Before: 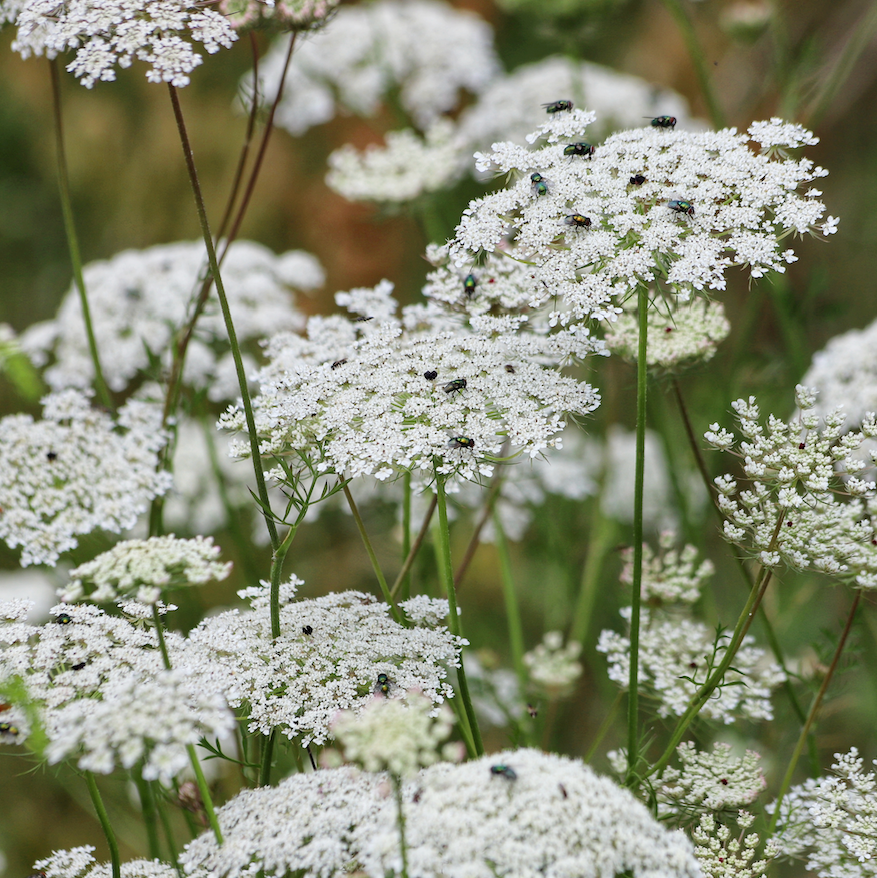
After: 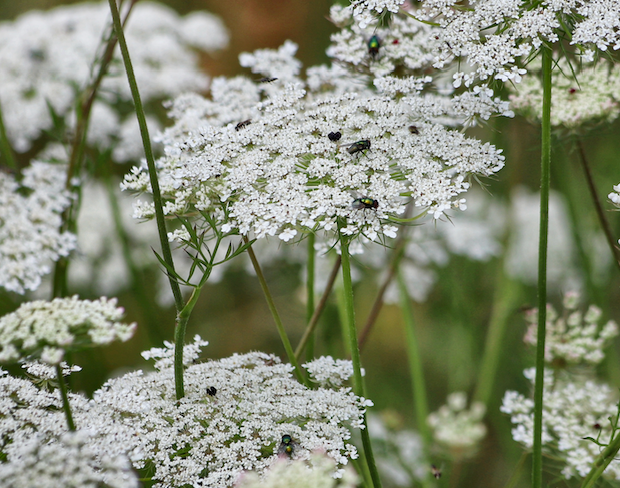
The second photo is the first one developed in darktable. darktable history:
crop: left 10.993%, top 27.326%, right 18.298%, bottom 17.034%
shadows and highlights: shadows 20.97, highlights -82.96, soften with gaussian
